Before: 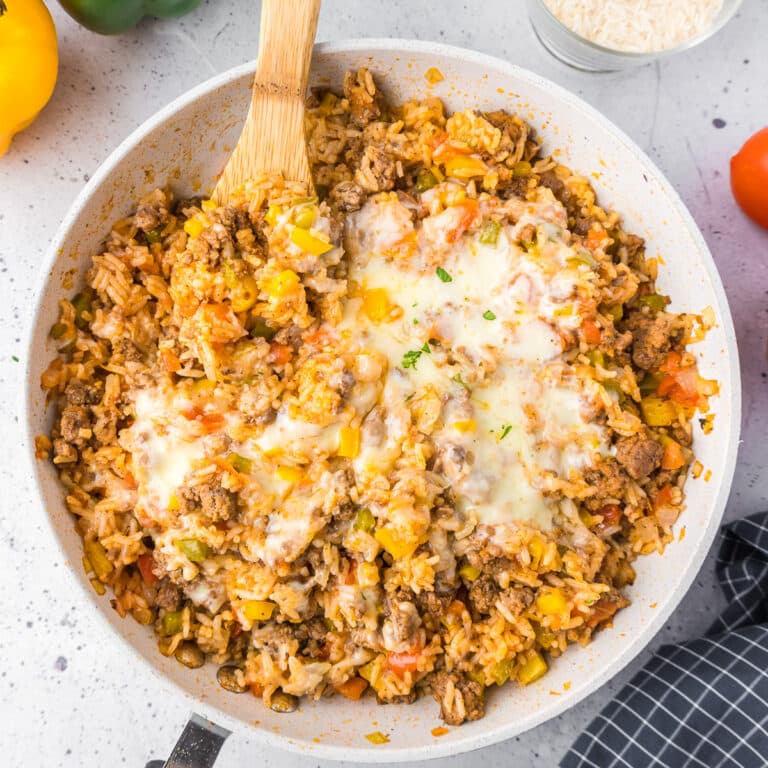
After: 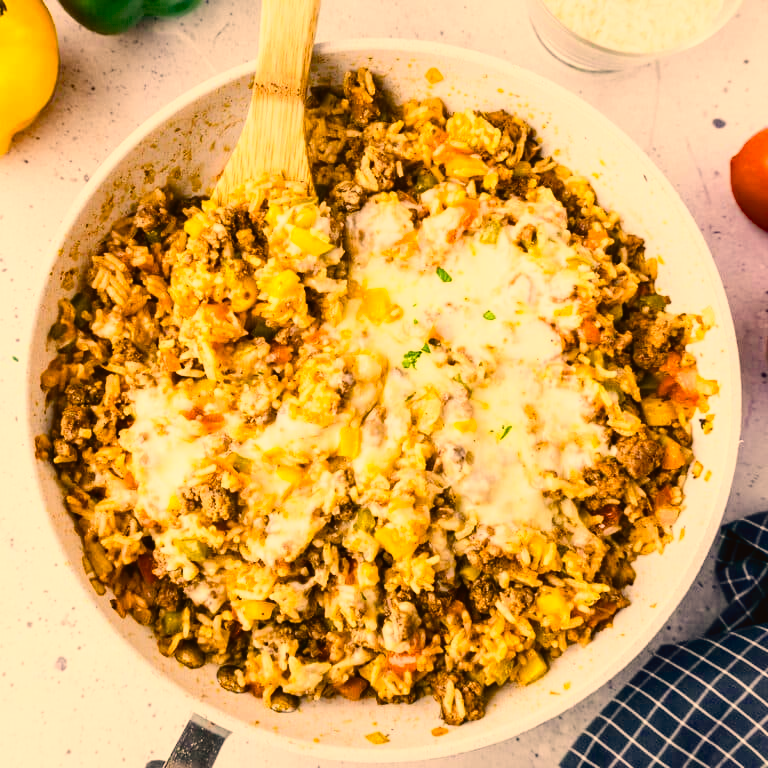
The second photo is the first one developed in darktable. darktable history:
color correction: highlights a* 14.88, highlights b* 31.13
tone curve: curves: ch0 [(0, 0.023) (0.1, 0.084) (0.184, 0.168) (0.45, 0.54) (0.57, 0.683) (0.722, 0.825) (0.877, 0.948) (1, 1)]; ch1 [(0, 0) (0.414, 0.395) (0.453, 0.437) (0.502, 0.509) (0.521, 0.519) (0.573, 0.568) (0.618, 0.61) (0.654, 0.642) (1, 1)]; ch2 [(0, 0) (0.421, 0.43) (0.45, 0.463) (0.492, 0.504) (0.511, 0.519) (0.557, 0.557) (0.602, 0.605) (1, 1)], color space Lab, independent channels
color balance rgb: power › luminance -7.841%, power › chroma 1.12%, power › hue 216°, perceptual saturation grading › global saturation 45.634%, perceptual saturation grading › highlights -50.462%, perceptual saturation grading › shadows 30.022%, saturation formula JzAzBz (2021)
